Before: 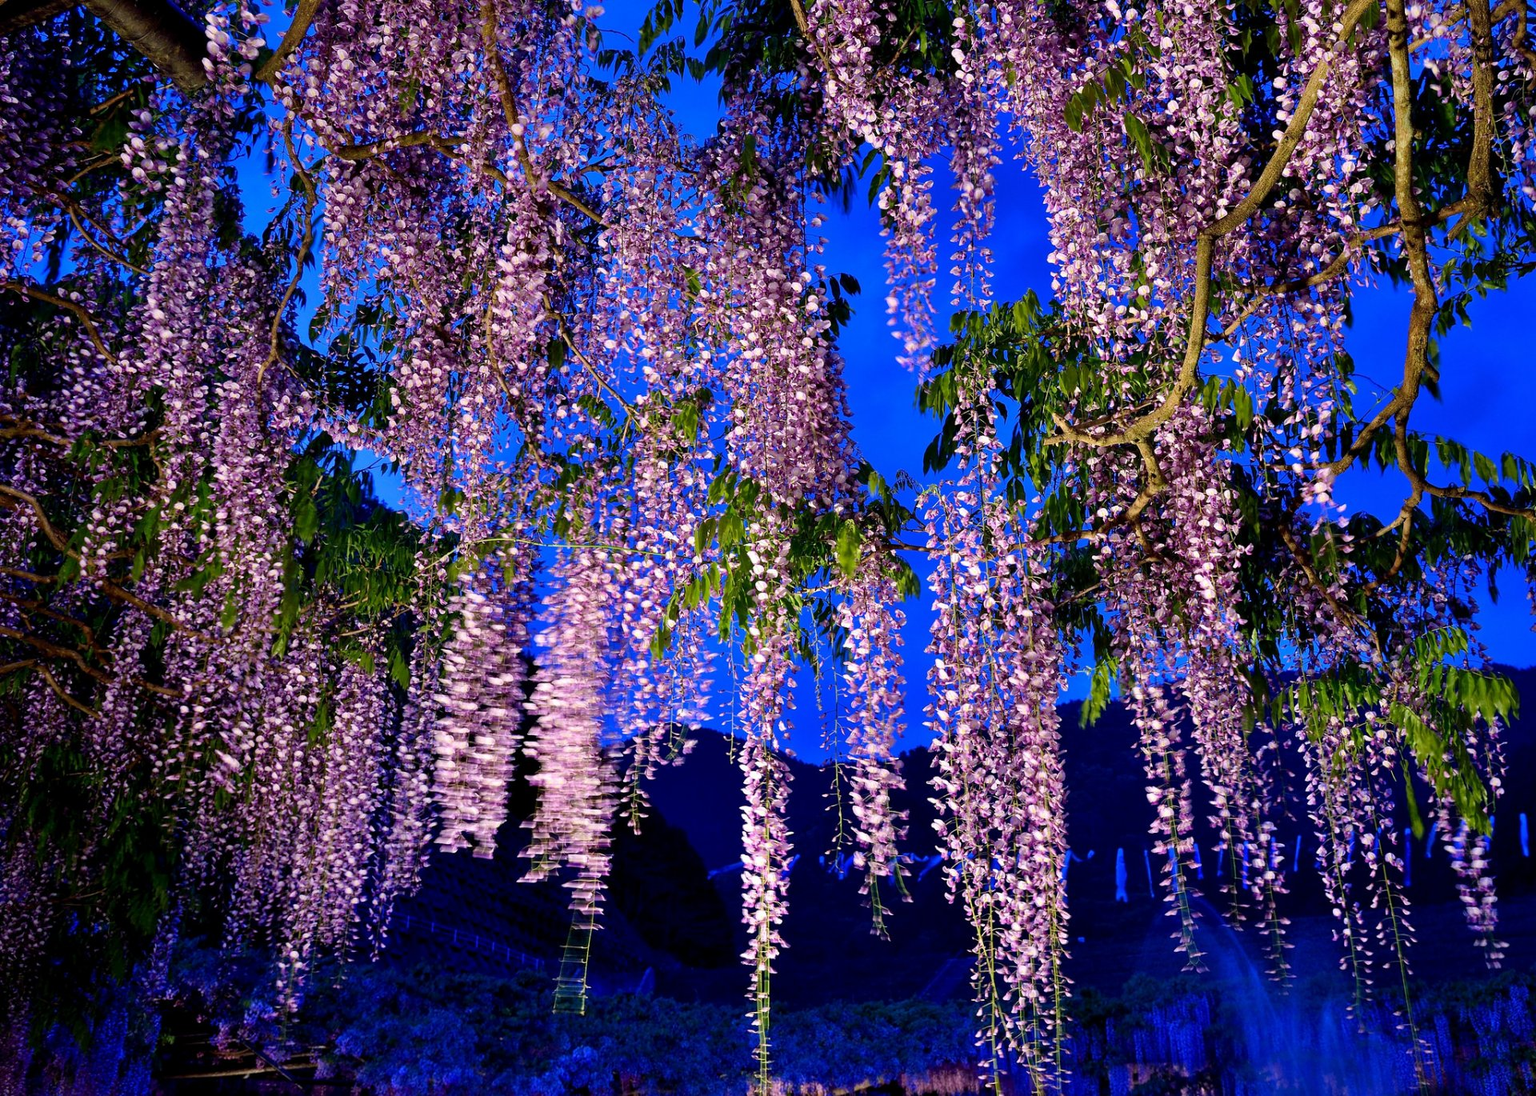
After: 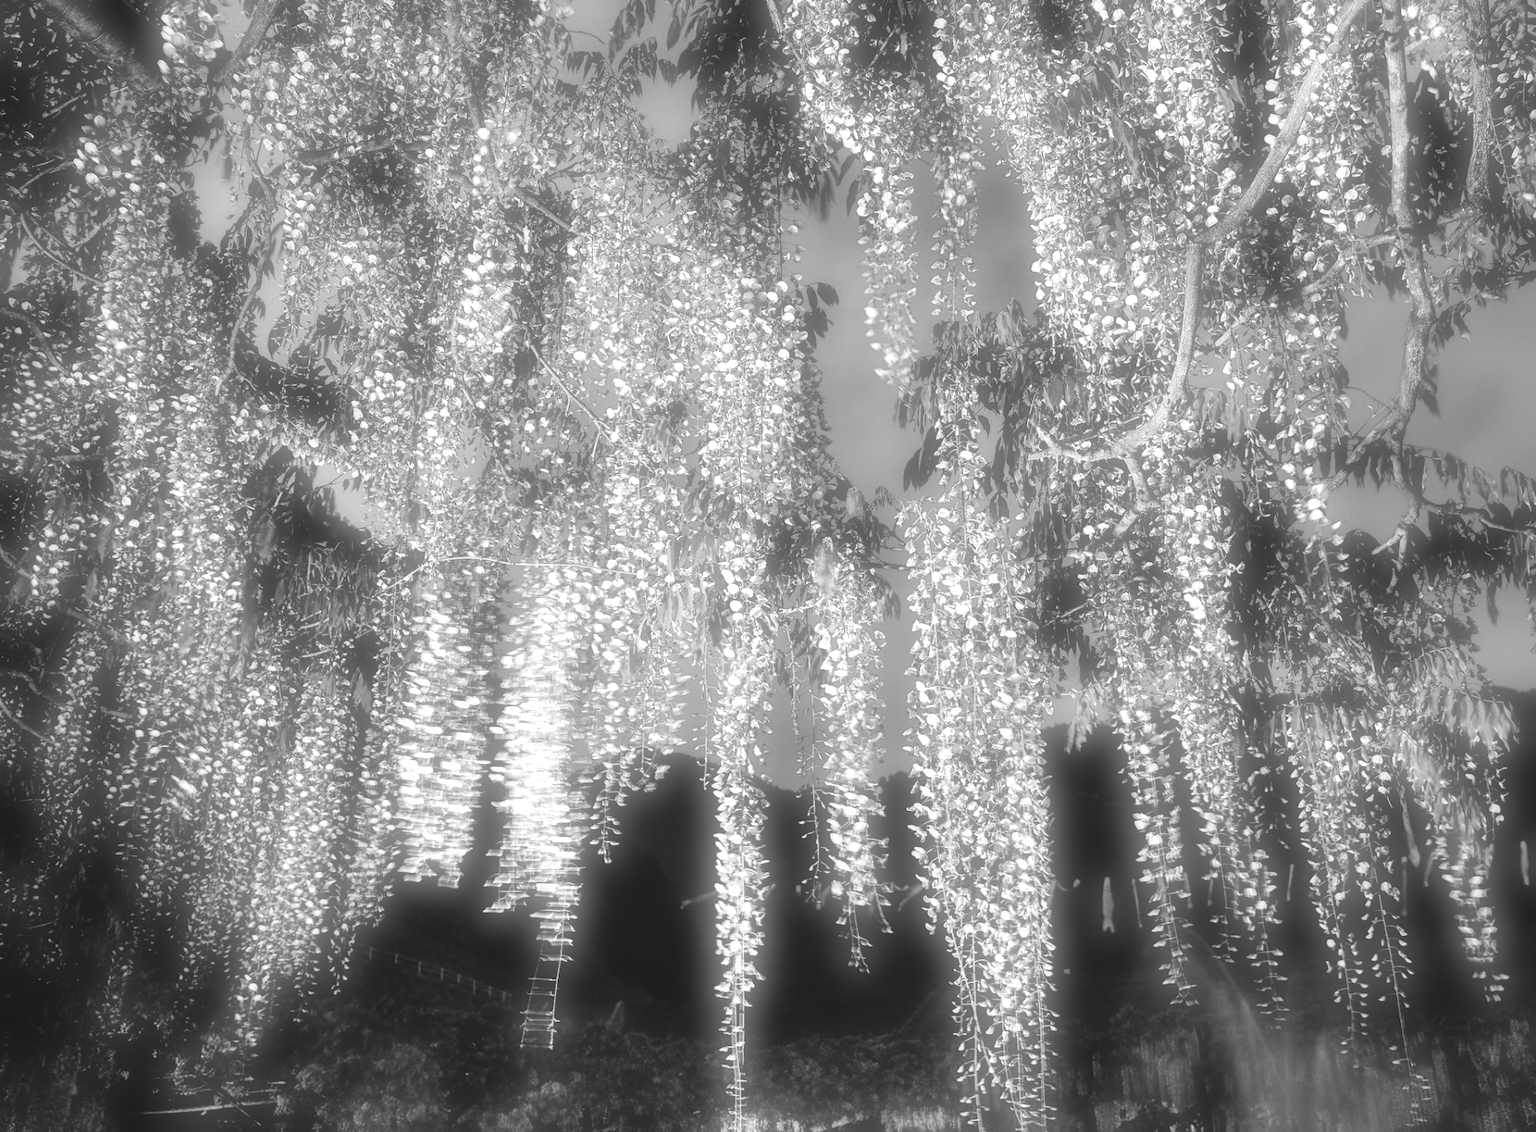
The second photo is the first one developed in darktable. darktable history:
tone curve: curves: ch0 [(0, 0) (0.003, 0.074) (0.011, 0.079) (0.025, 0.083) (0.044, 0.095) (0.069, 0.097) (0.1, 0.11) (0.136, 0.131) (0.177, 0.159) (0.224, 0.209) (0.277, 0.279) (0.335, 0.367) (0.399, 0.455) (0.468, 0.538) (0.543, 0.621) (0.623, 0.699) (0.709, 0.782) (0.801, 0.848) (0.898, 0.924) (1, 1)], preserve colors none
crop and rotate: left 3.238%
exposure: black level correction 0, exposure 1.45 EV, compensate exposure bias true, compensate highlight preservation false
local contrast: on, module defaults
monochrome: on, module defaults
soften: on, module defaults
